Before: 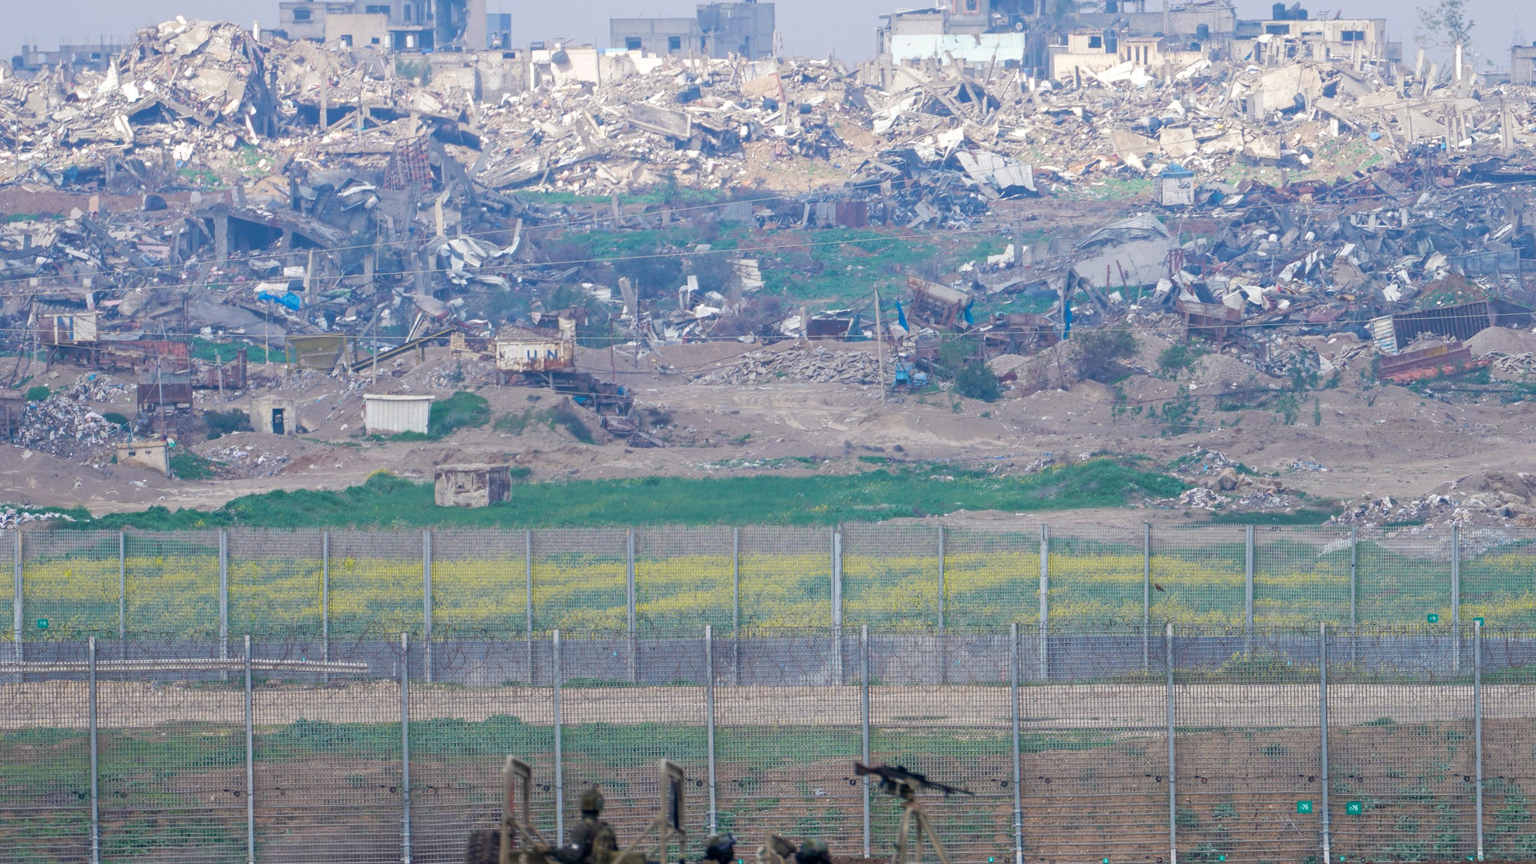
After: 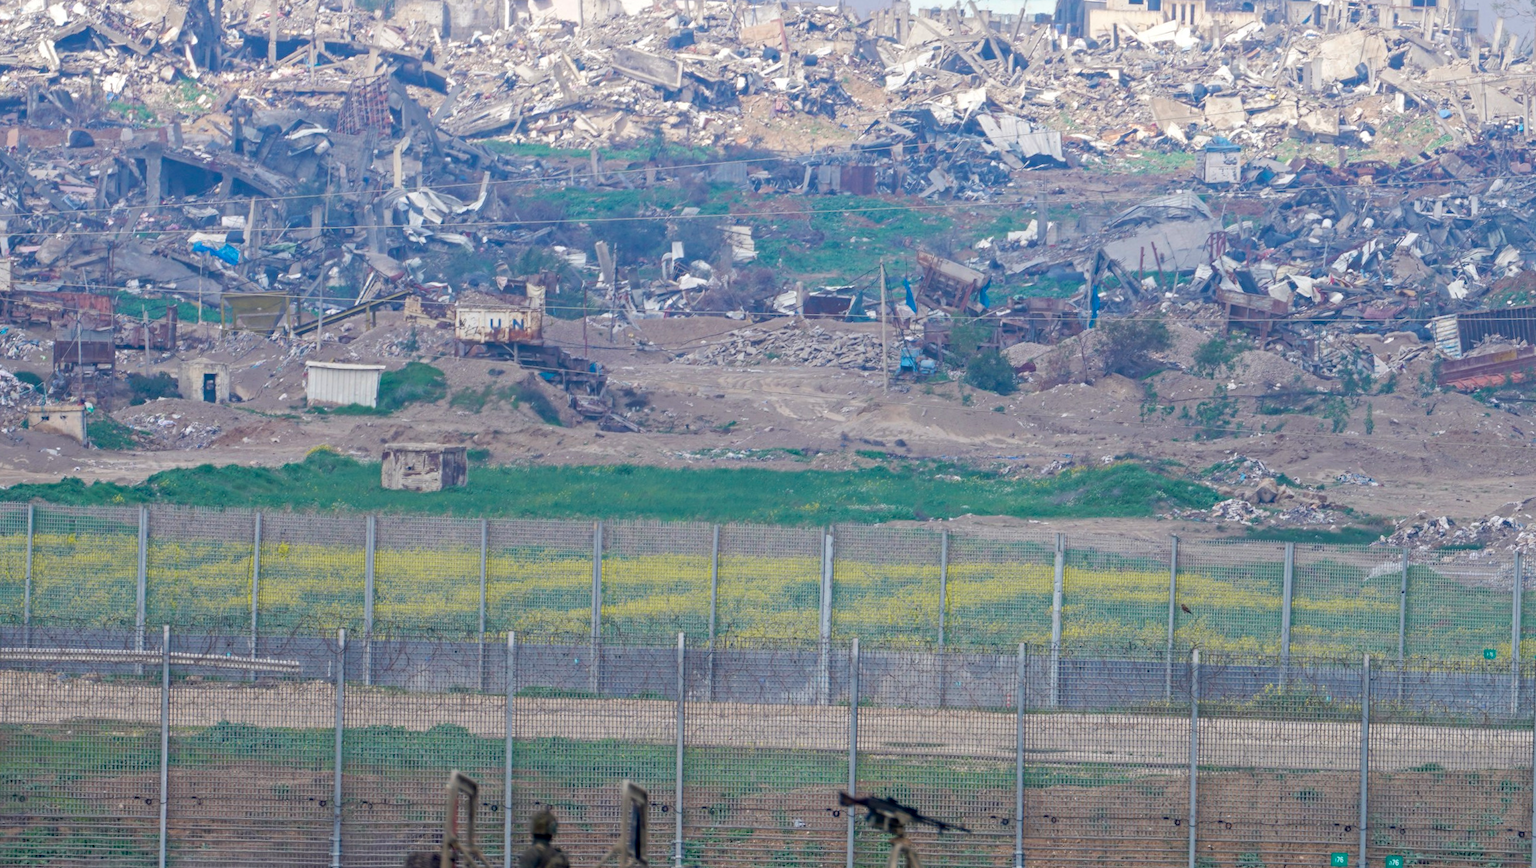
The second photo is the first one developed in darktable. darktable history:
haze removal: compatibility mode true, adaptive false
crop and rotate: angle -2.07°, left 3.139%, top 3.776%, right 1.563%, bottom 0.499%
